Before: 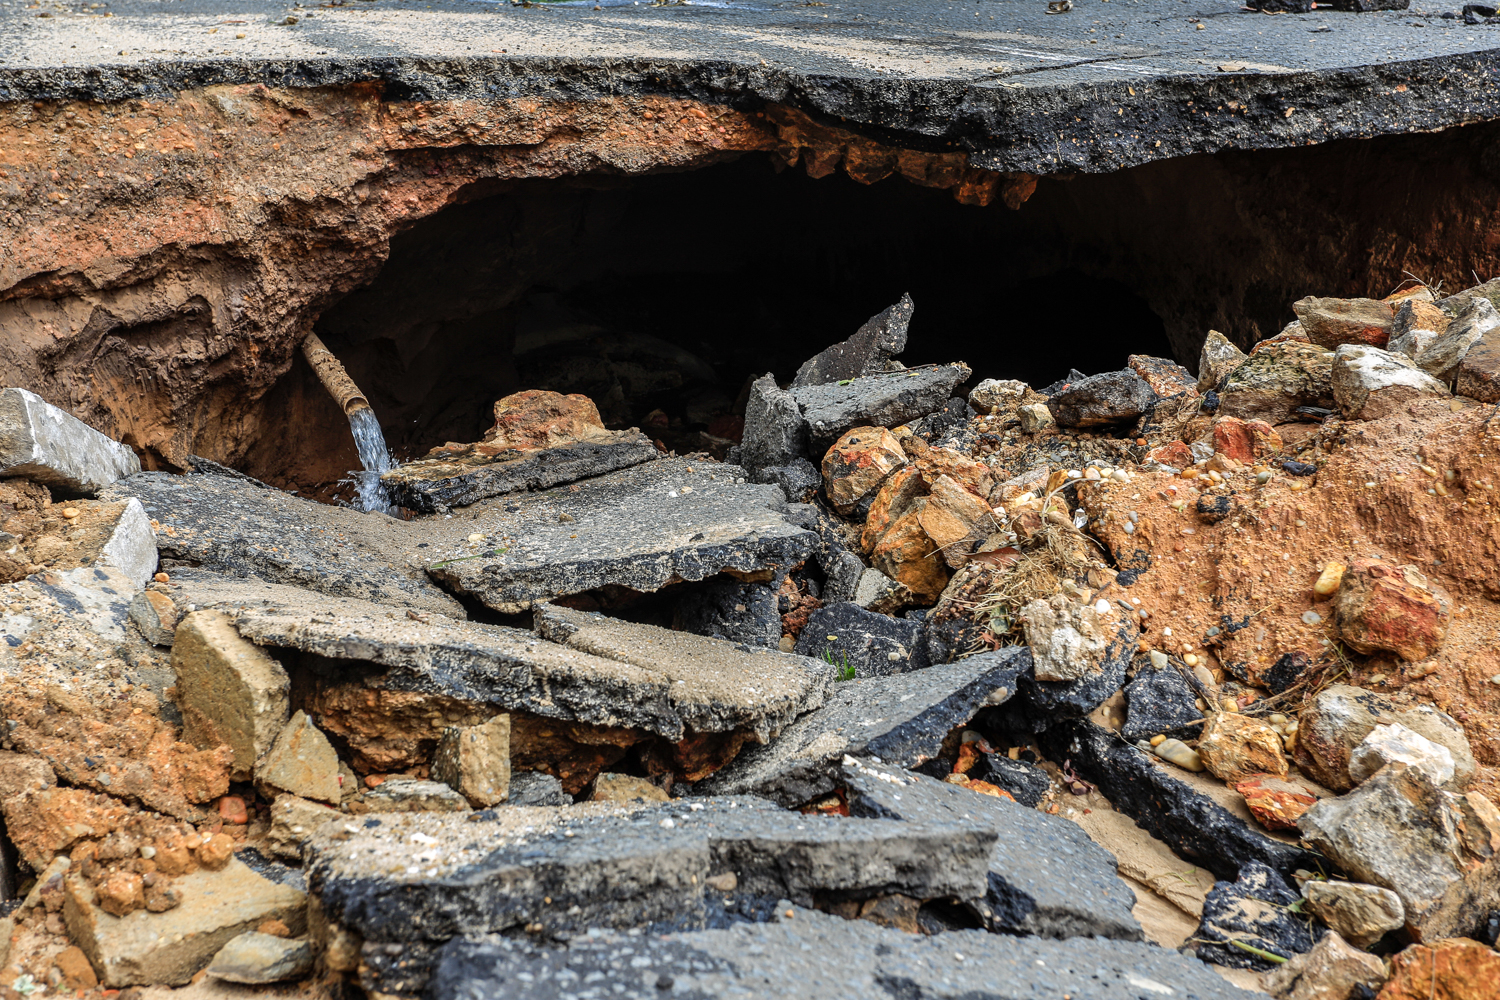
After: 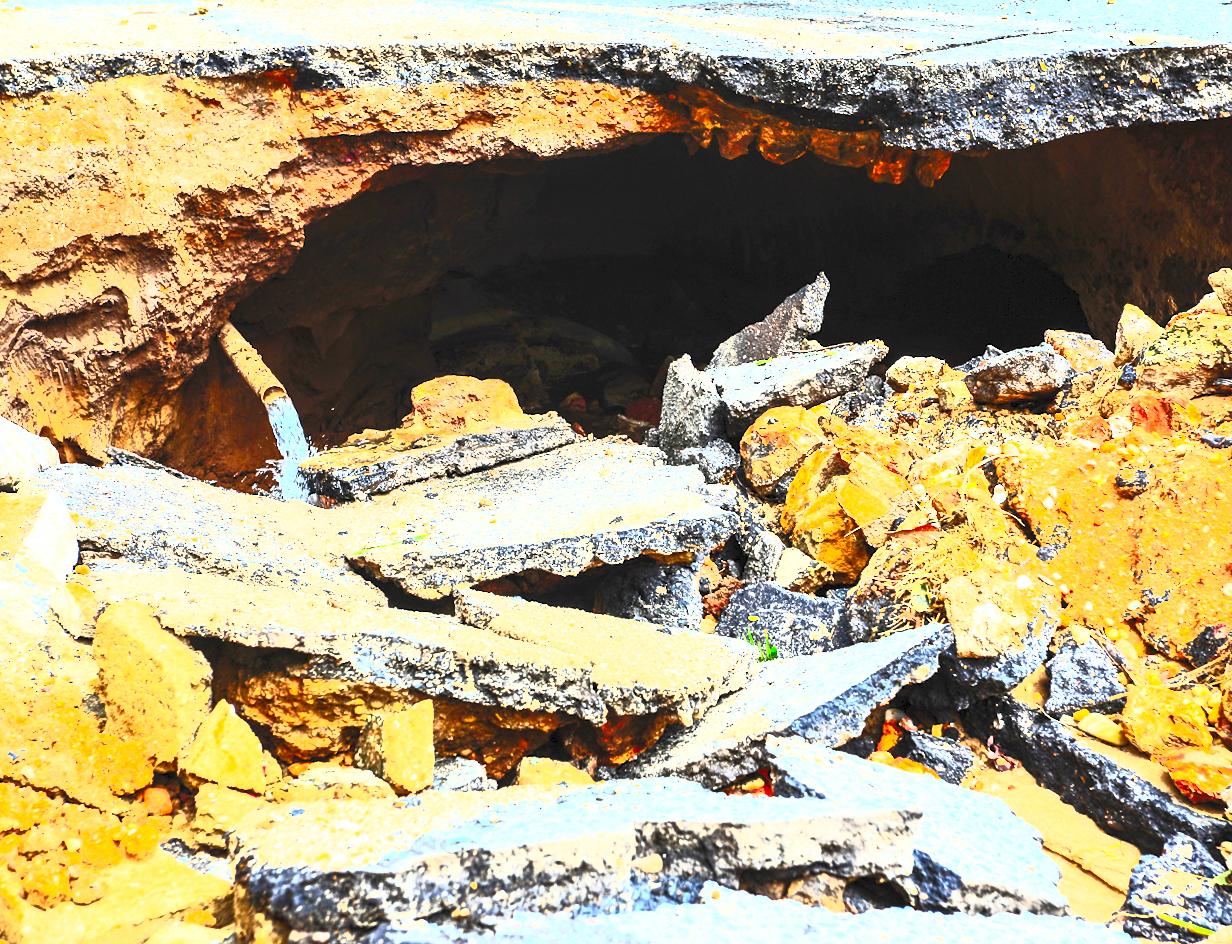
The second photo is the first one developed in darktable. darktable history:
crop and rotate: angle 1°, left 4.281%, top 0.642%, right 11.383%, bottom 2.486%
exposure: exposure 1 EV, compensate highlight preservation false
contrast brightness saturation: contrast 1, brightness 1, saturation 1
